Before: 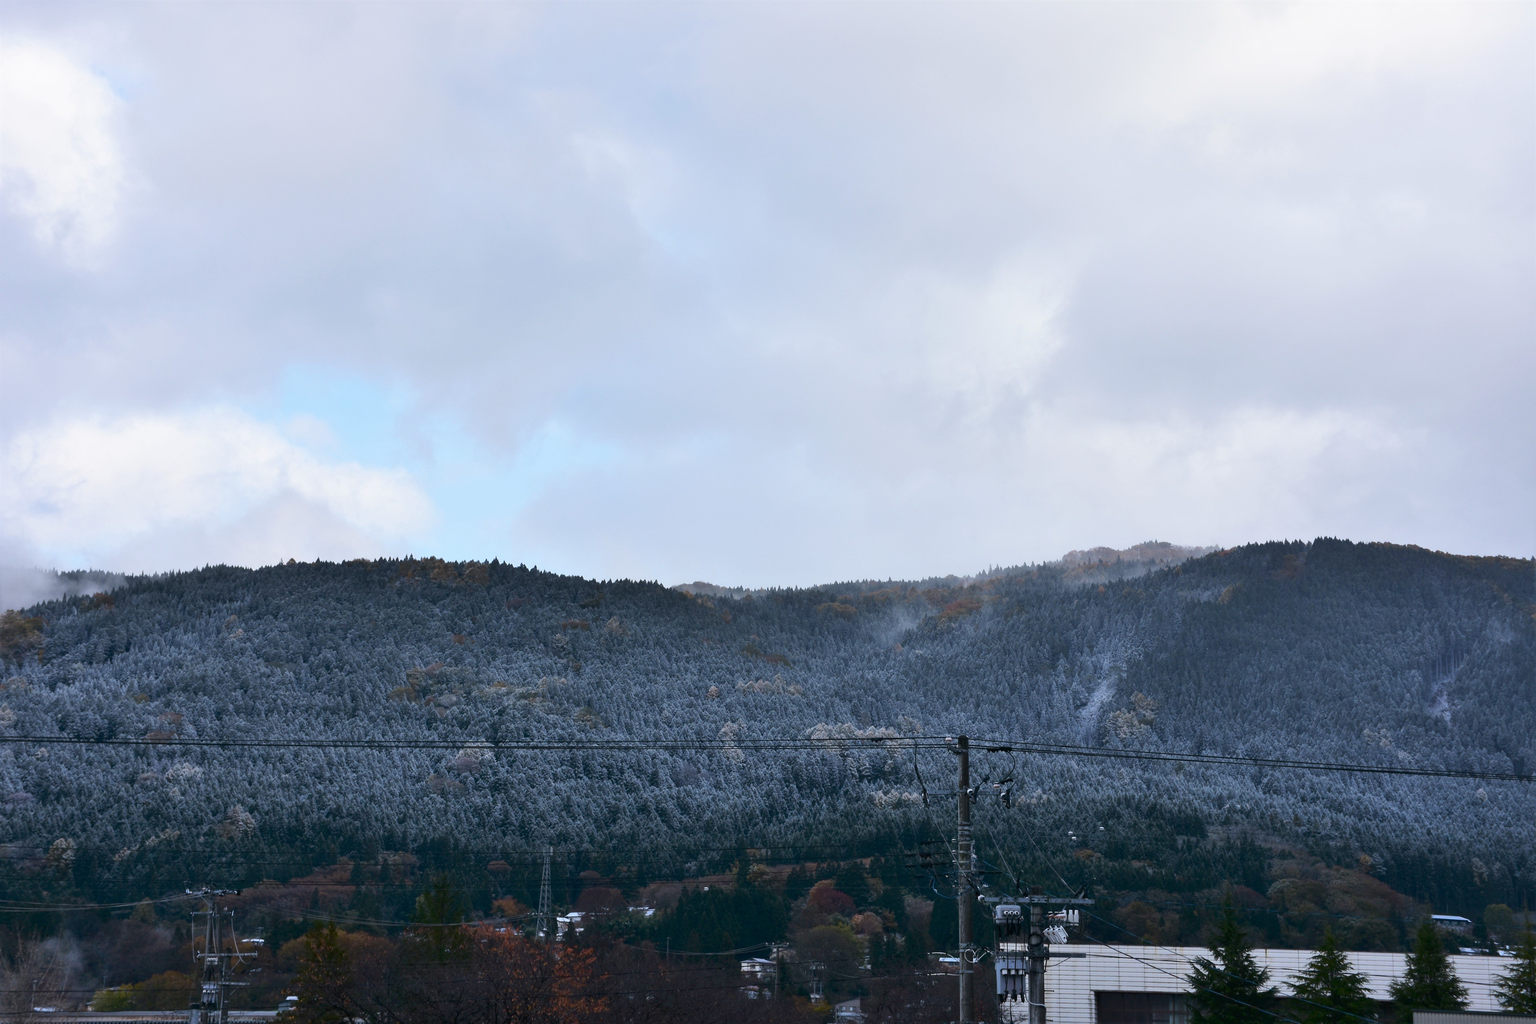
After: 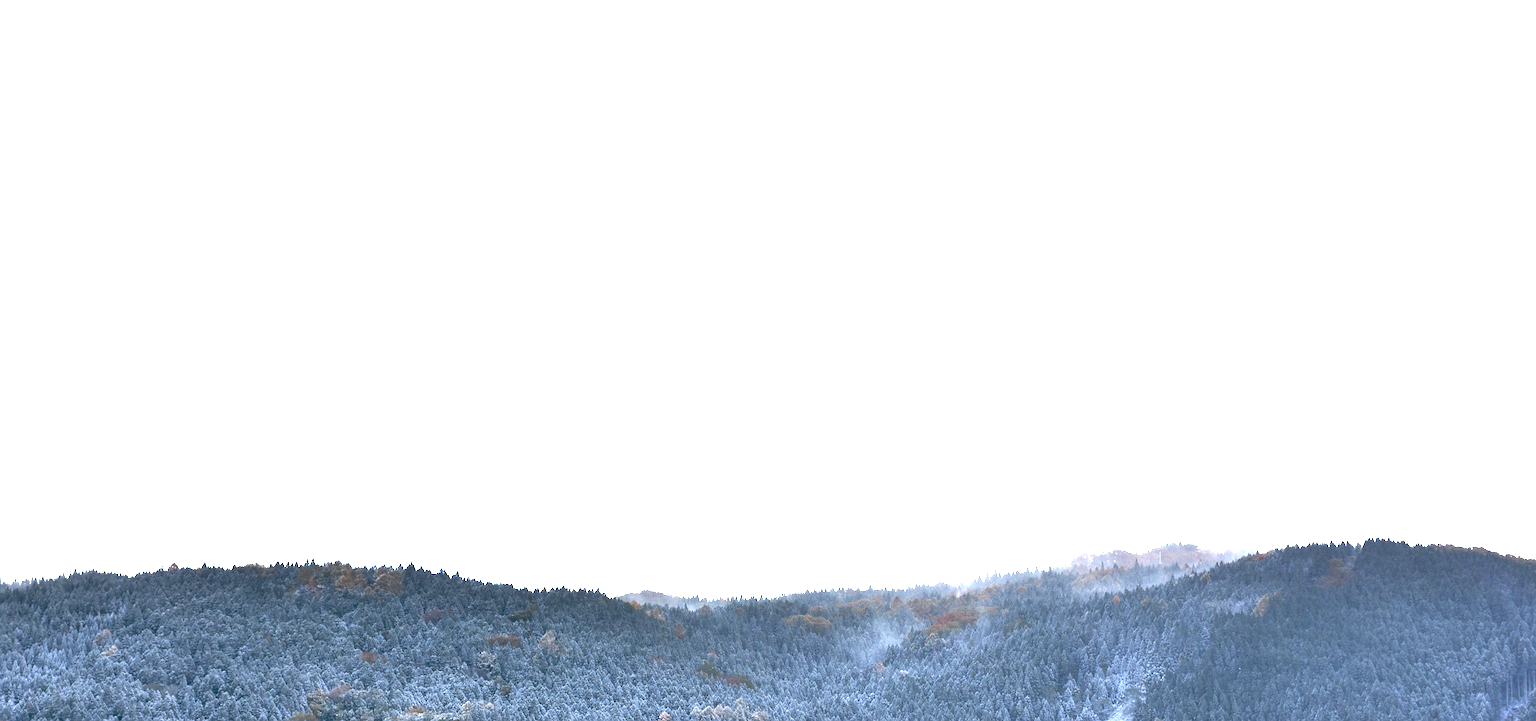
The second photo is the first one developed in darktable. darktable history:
sharpen: on, module defaults
exposure: black level correction 0, exposure 1.58 EV, compensate highlight preservation false
color zones: curves: ch0 [(0.11, 0.396) (0.195, 0.36) (0.25, 0.5) (0.303, 0.412) (0.357, 0.544) (0.75, 0.5) (0.967, 0.328)]; ch1 [(0, 0.468) (0.112, 0.512) (0.202, 0.6) (0.25, 0.5) (0.307, 0.352) (0.357, 0.544) (0.75, 0.5) (0.963, 0.524)]
crop and rotate: left 9.303%, top 7.35%, right 4.801%, bottom 32.137%
